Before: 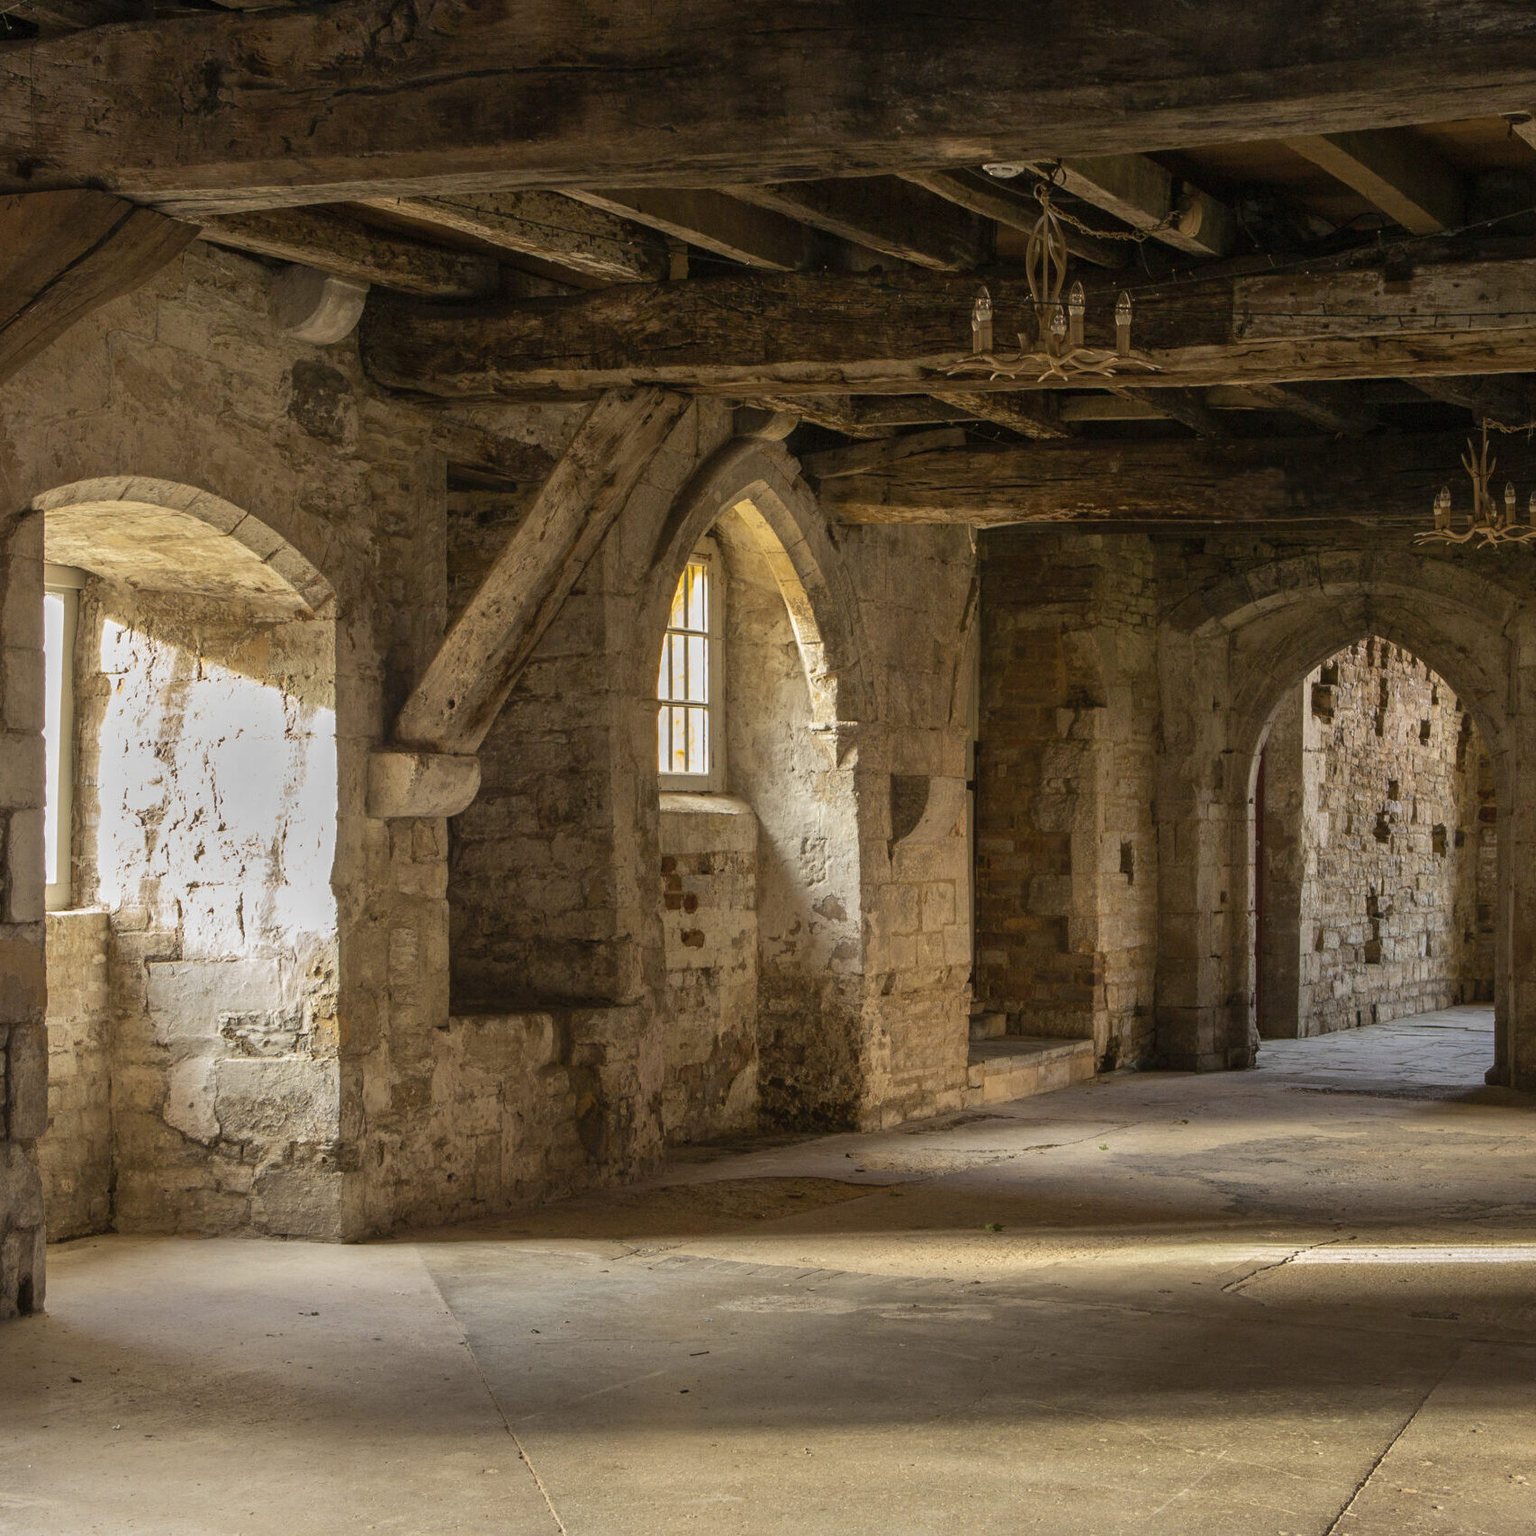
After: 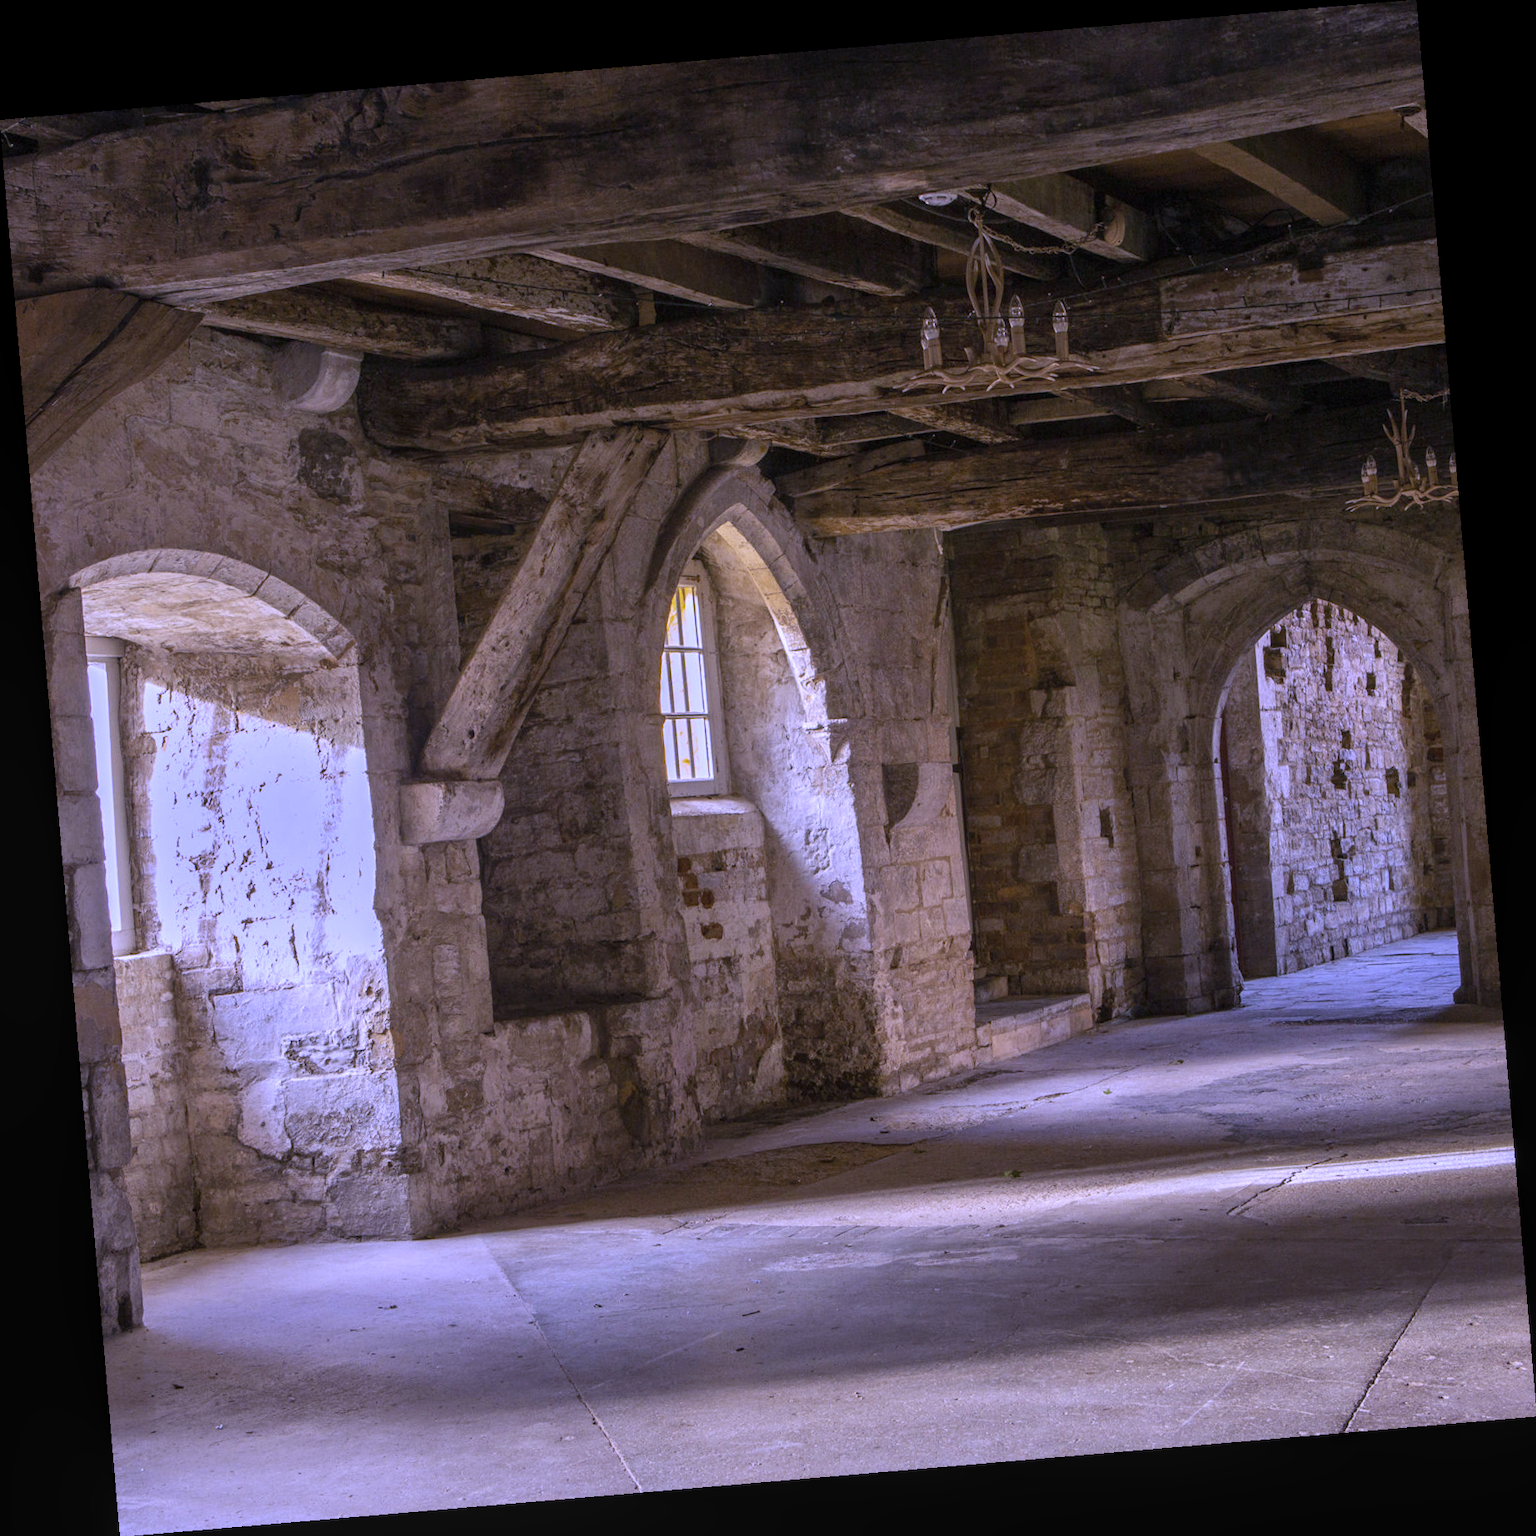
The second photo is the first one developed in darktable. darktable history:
rotate and perspective: rotation -4.86°, automatic cropping off
white balance: red 0.98, blue 1.61
local contrast: detail 110%
